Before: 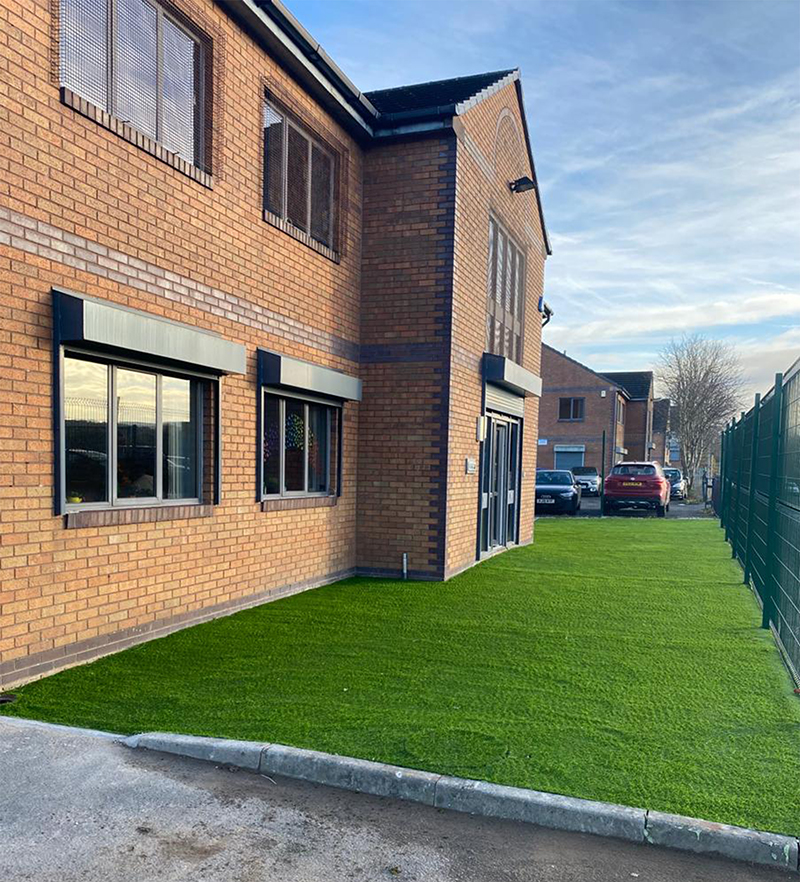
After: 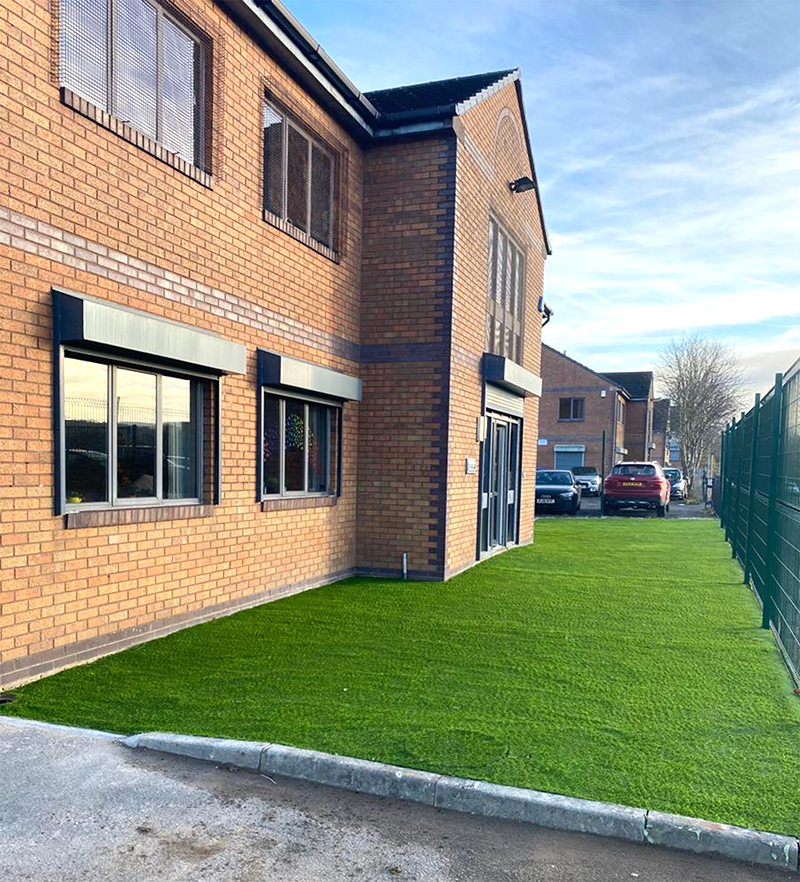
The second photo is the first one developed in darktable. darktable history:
exposure: exposure 0.367 EV, compensate highlight preservation false
tone equalizer: on, module defaults
